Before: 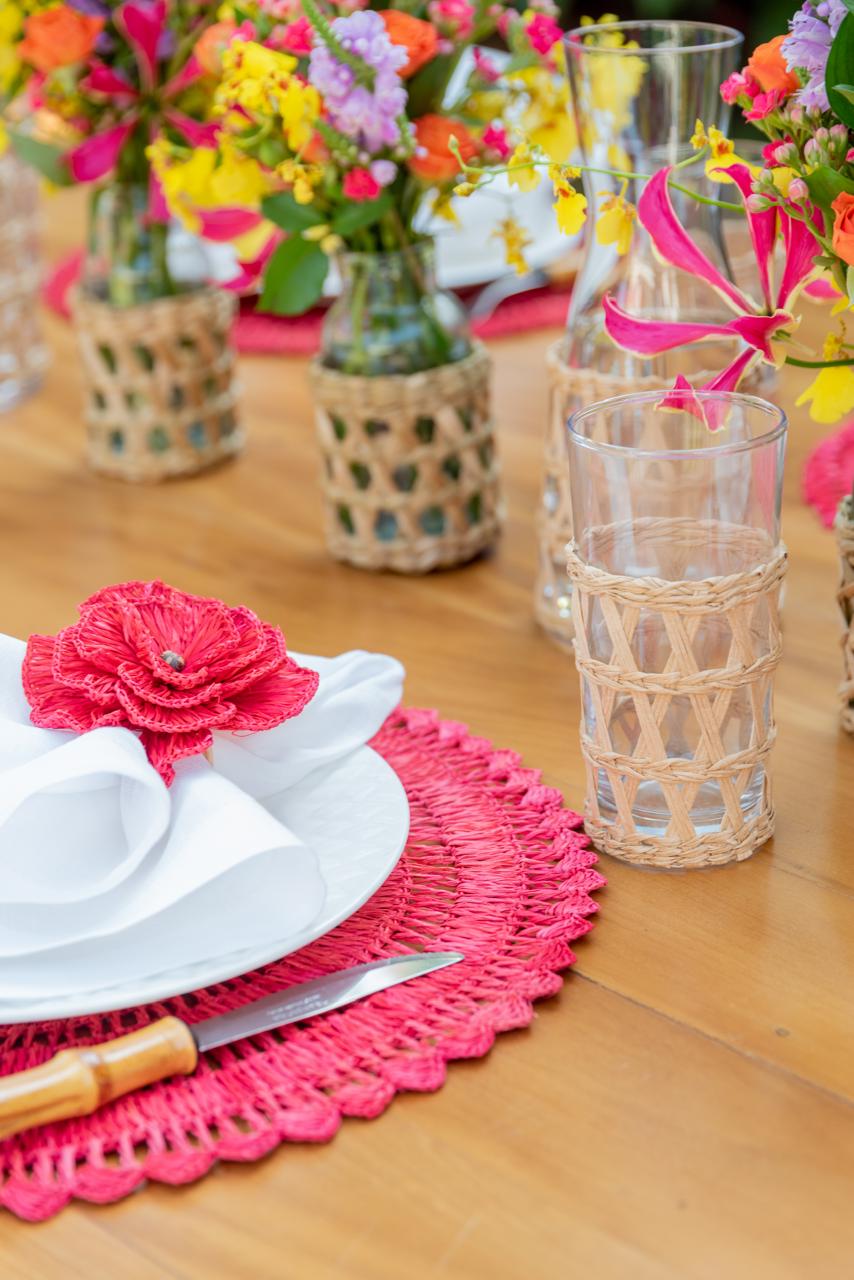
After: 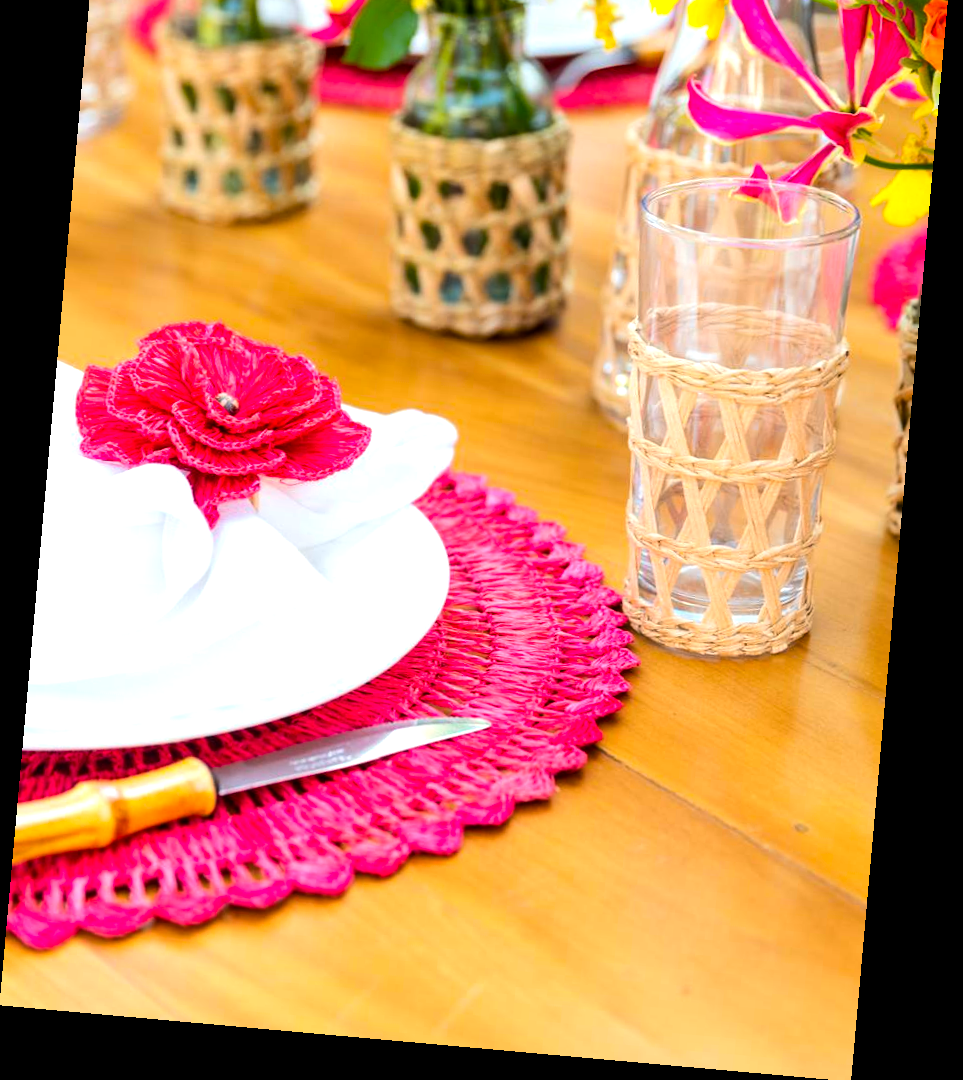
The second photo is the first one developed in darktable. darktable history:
crop and rotate: top 19.998%
rotate and perspective: rotation 5.12°, automatic cropping off
white balance: red 1.009, blue 0.985
color balance rgb: perceptual saturation grading › global saturation 25%, global vibrance 20%
tone equalizer: -8 EV -0.75 EV, -7 EV -0.7 EV, -6 EV -0.6 EV, -5 EV -0.4 EV, -3 EV 0.4 EV, -2 EV 0.6 EV, -1 EV 0.7 EV, +0 EV 0.75 EV, edges refinement/feathering 500, mask exposure compensation -1.57 EV, preserve details no
